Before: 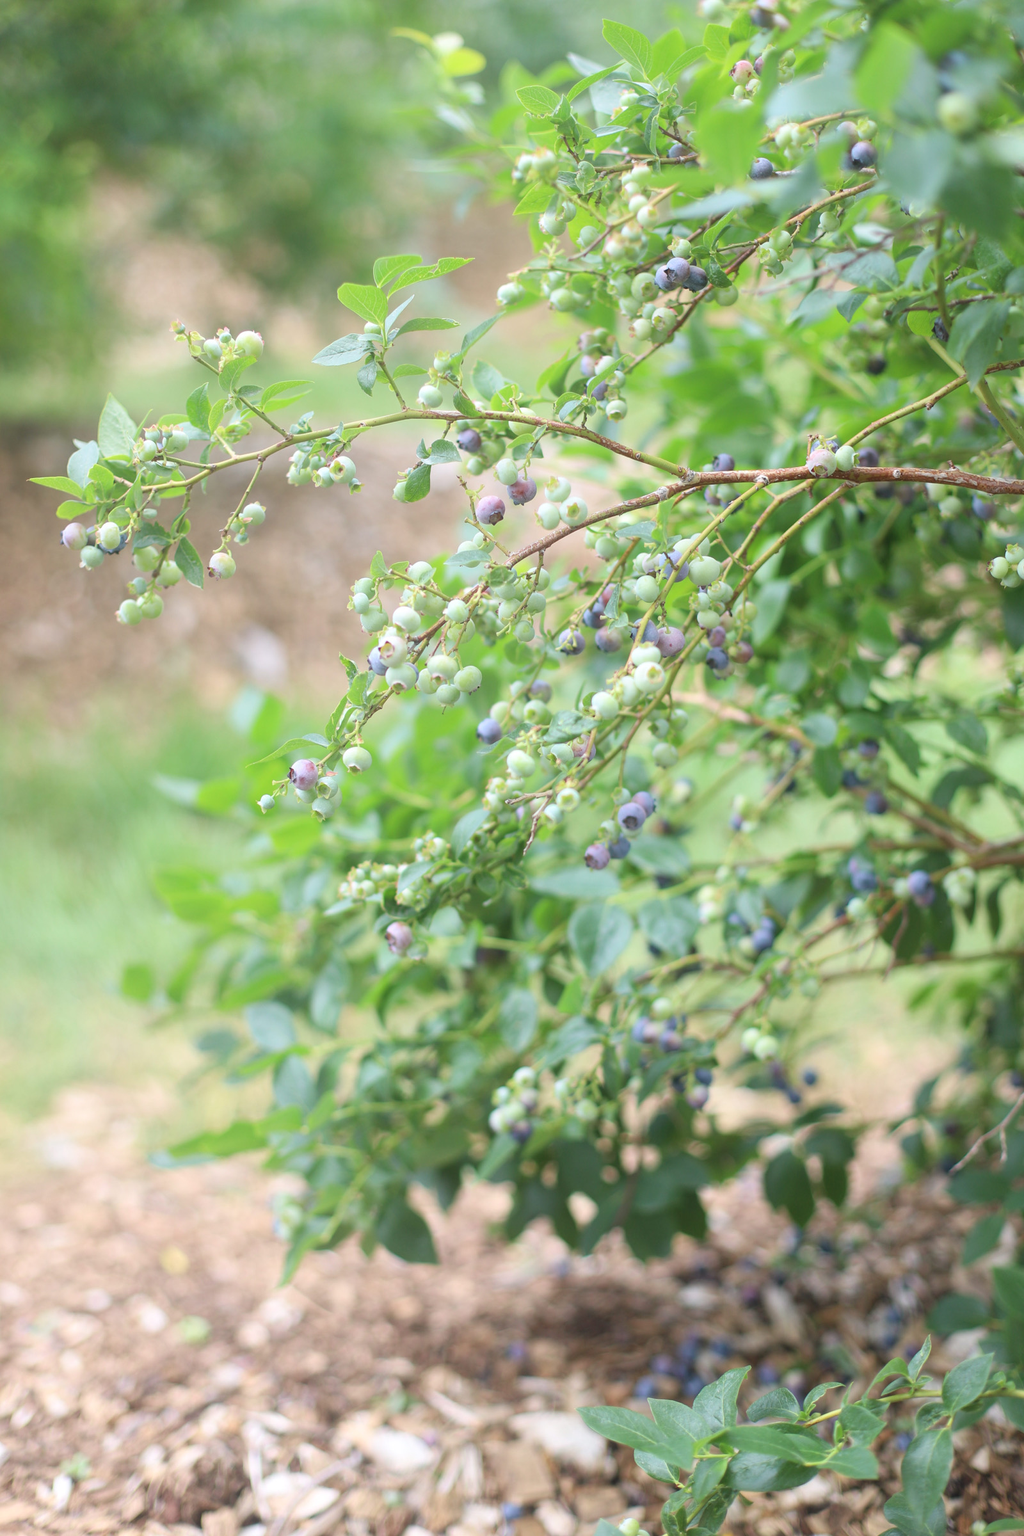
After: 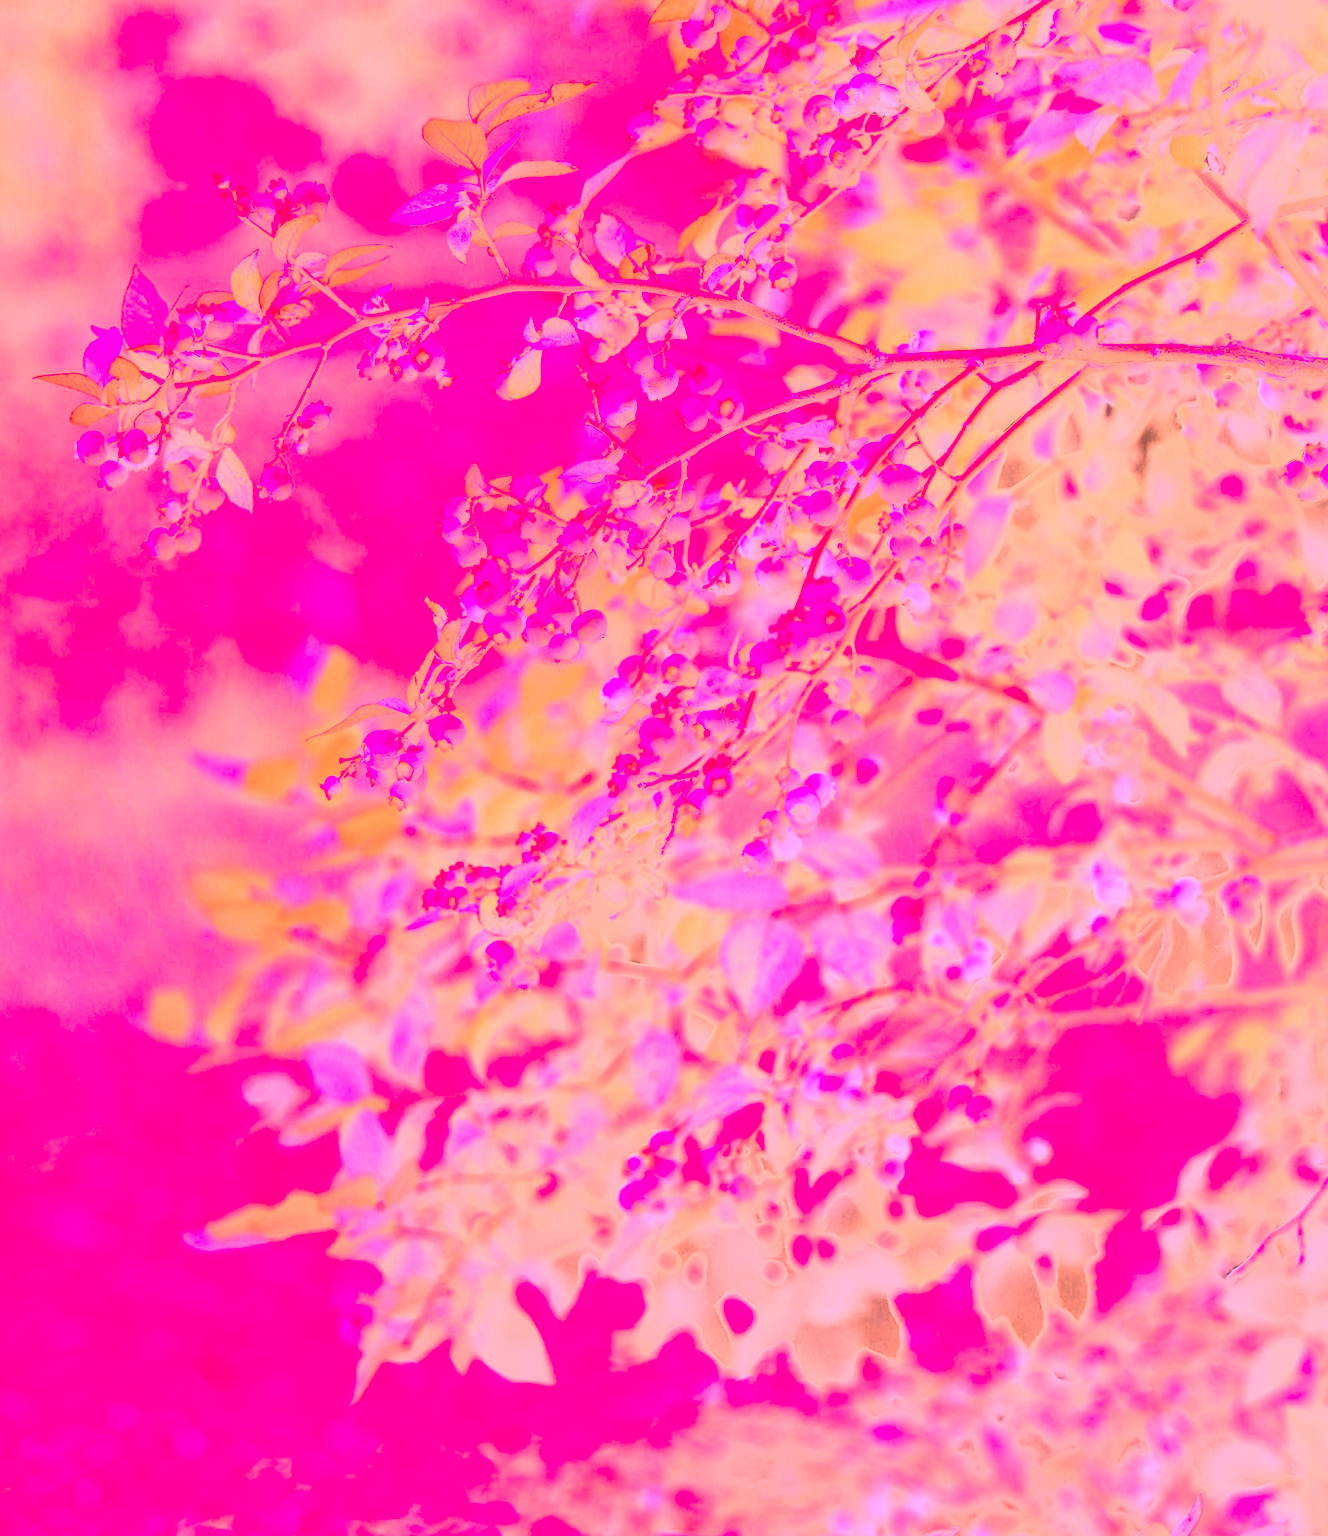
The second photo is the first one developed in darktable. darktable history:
local contrast: mode bilateral grid, contrast 20, coarseness 50, detail 120%, midtone range 0.2
rotate and perspective: lens shift (horizontal) -0.055, automatic cropping off
crop: top 13.819%, bottom 11.169%
sharpen: on, module defaults
white balance: red 4.26, blue 1.802
contrast brightness saturation: contrast 0.43, brightness 0.56, saturation -0.19
haze removal: strength -0.1, adaptive false
